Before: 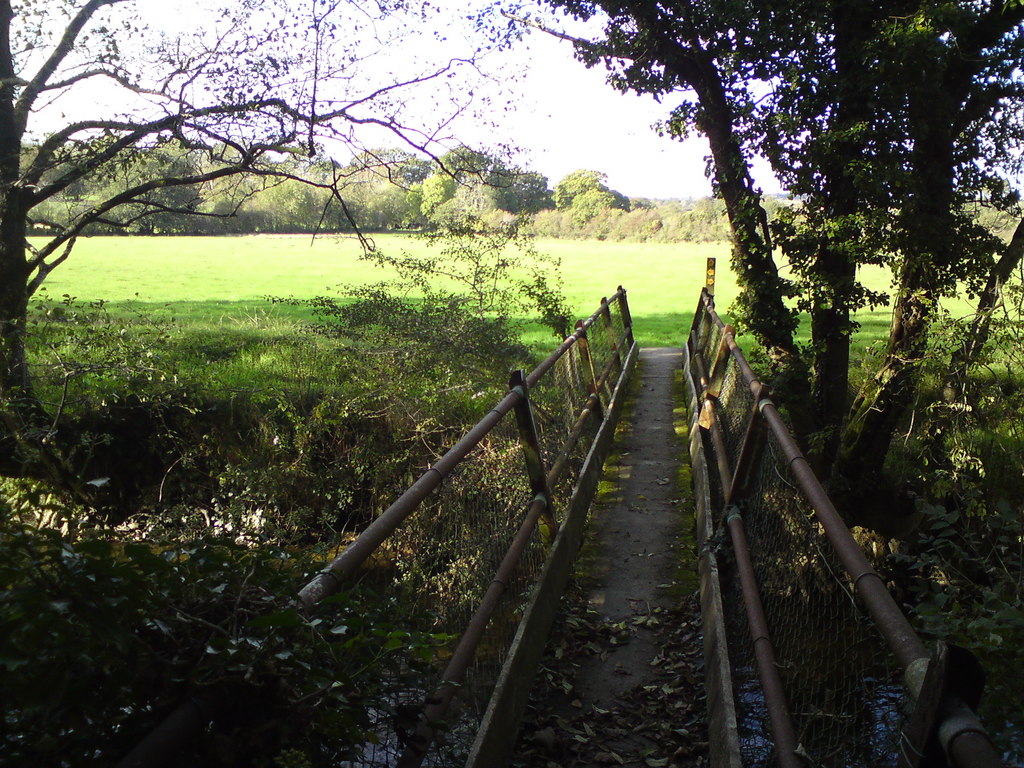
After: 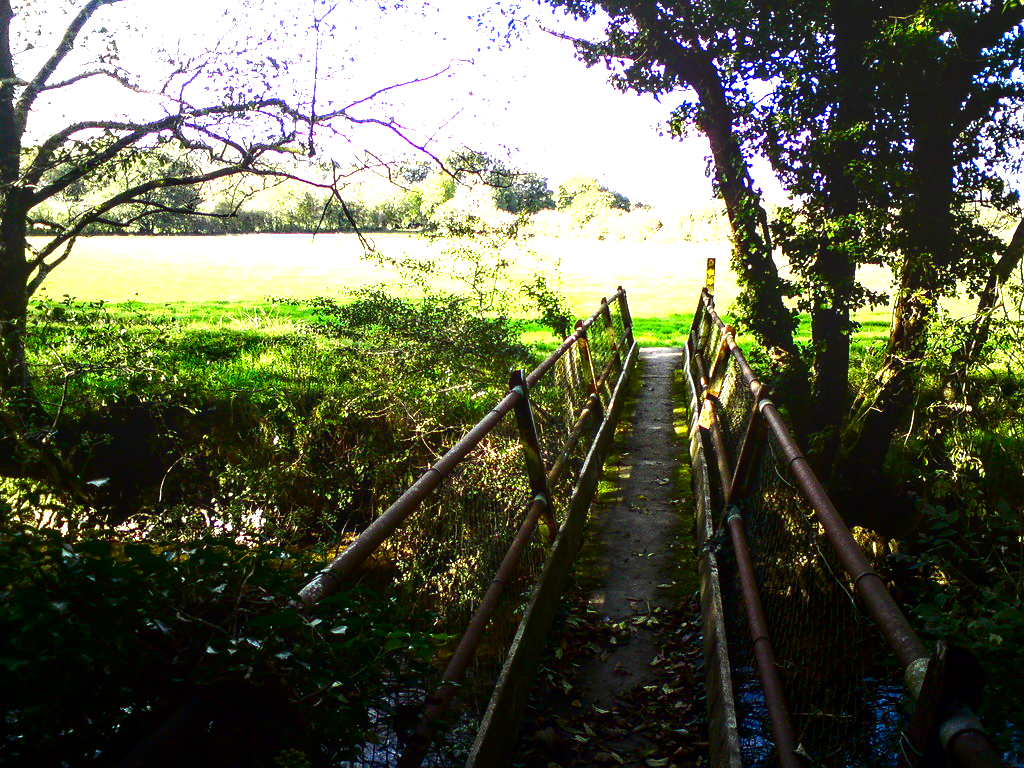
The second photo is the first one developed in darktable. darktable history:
levels: levels [0, 0.281, 0.562]
local contrast: detail 154%
contrast brightness saturation: contrast 0.19, brightness -0.24, saturation 0.11
